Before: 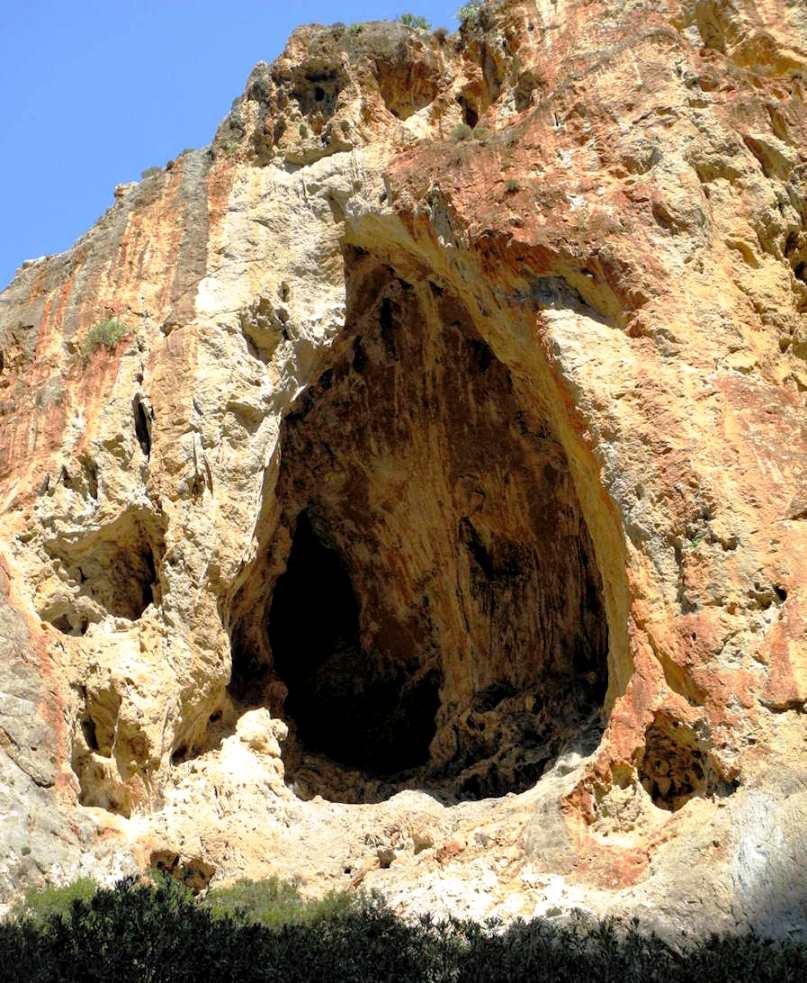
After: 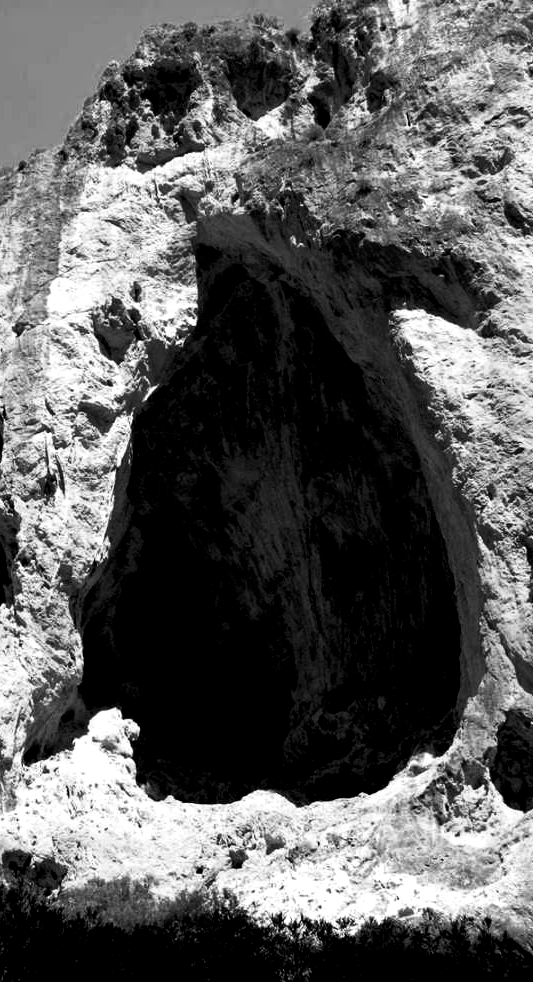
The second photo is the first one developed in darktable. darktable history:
exposure: black level correction 0.029, exposure -0.073 EV, compensate highlight preservation false
crop and rotate: left 18.442%, right 15.508%
color balance rgb: linear chroma grading › shadows 16%, perceptual saturation grading › global saturation 8%, perceptual saturation grading › shadows 4%, perceptual brilliance grading › global brilliance 2%, perceptual brilliance grading › highlights 8%, perceptual brilliance grading › shadows -4%, global vibrance 16%, saturation formula JzAzBz (2021)
monochrome: on, module defaults
contrast brightness saturation: contrast 0.13, brightness -0.24, saturation 0.14
